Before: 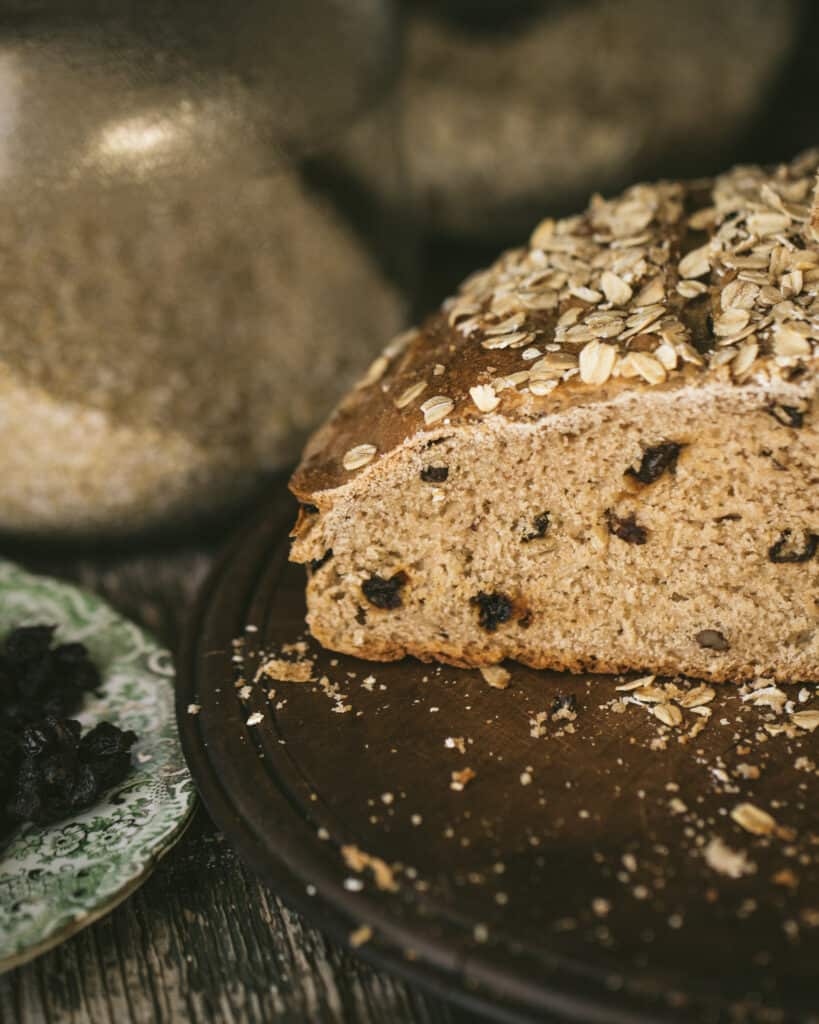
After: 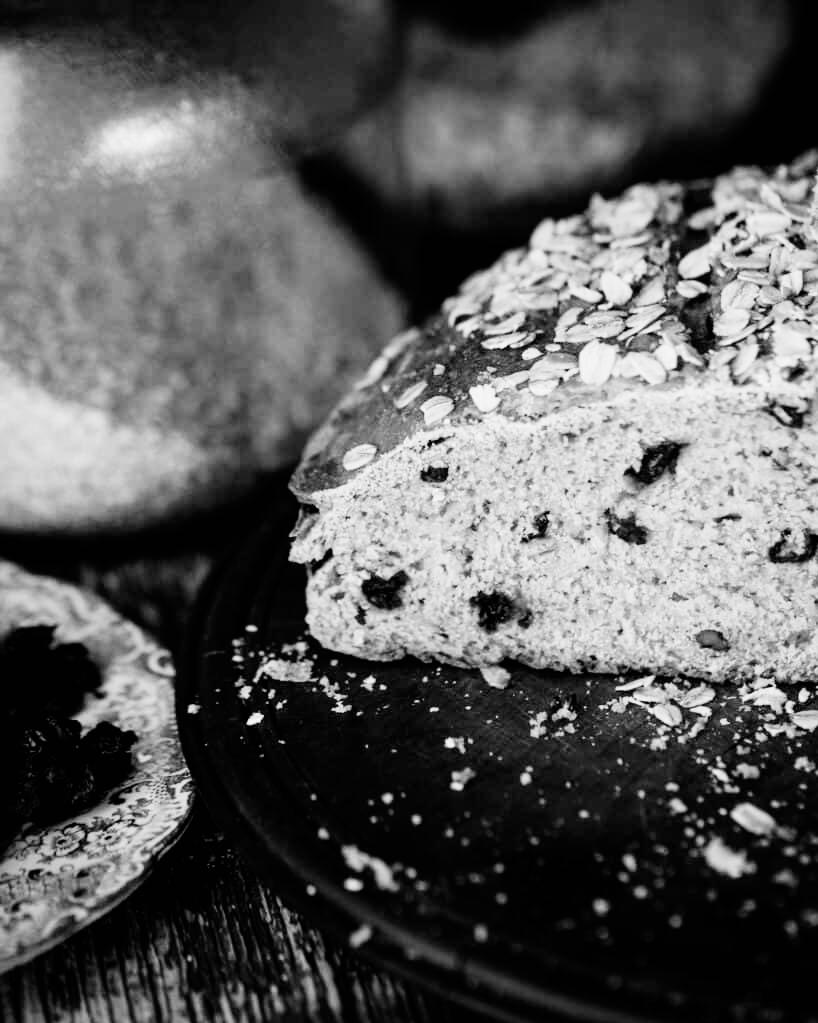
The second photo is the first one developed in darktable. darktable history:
velvia: on, module defaults
tone equalizer: -8 EV -0.449 EV, -7 EV -0.376 EV, -6 EV -0.312 EV, -5 EV -0.248 EV, -3 EV 0.201 EV, -2 EV 0.338 EV, -1 EV 0.399 EV, +0 EV 0.407 EV
crop: left 0.022%
filmic rgb: black relative exposure -5.1 EV, white relative exposure 3.97 EV, hardness 2.9, contrast 1.515
exposure: exposure 0.202 EV, compensate highlight preservation false
color calibration: output gray [0.714, 0.278, 0, 0], illuminant as shot in camera, x 0.37, y 0.382, temperature 4315.33 K
